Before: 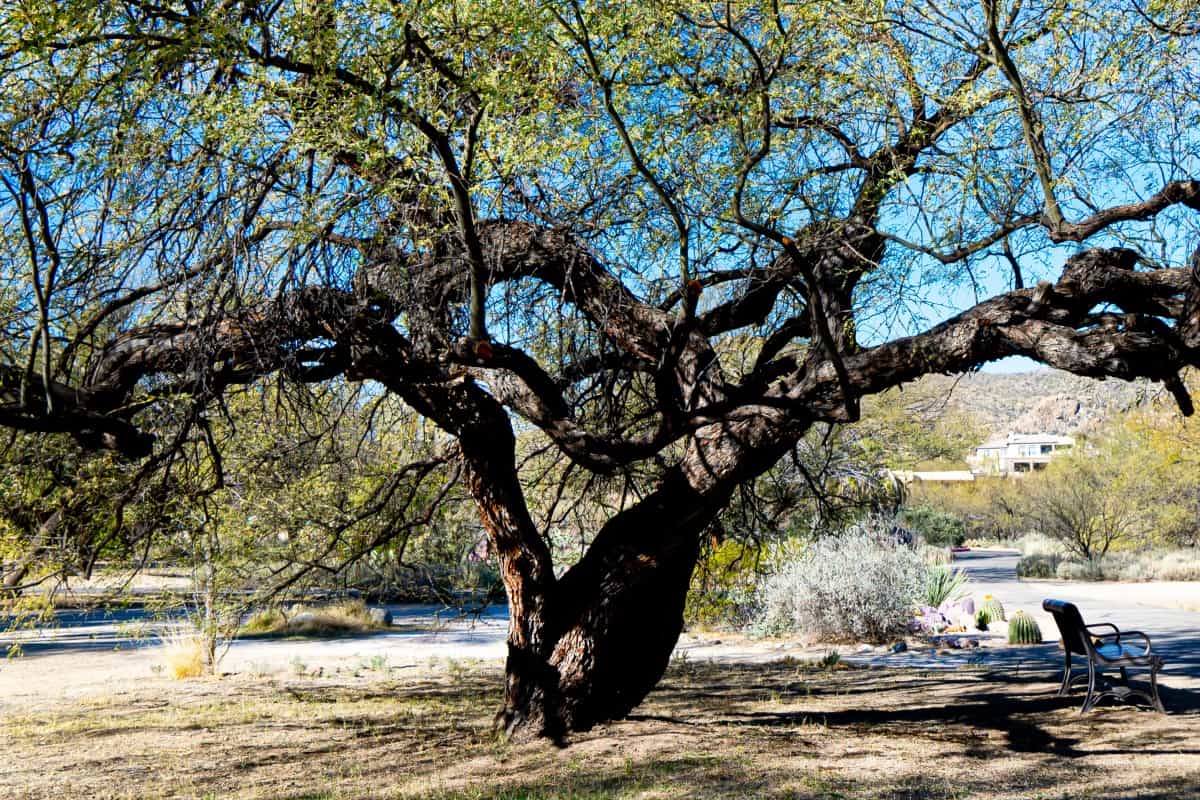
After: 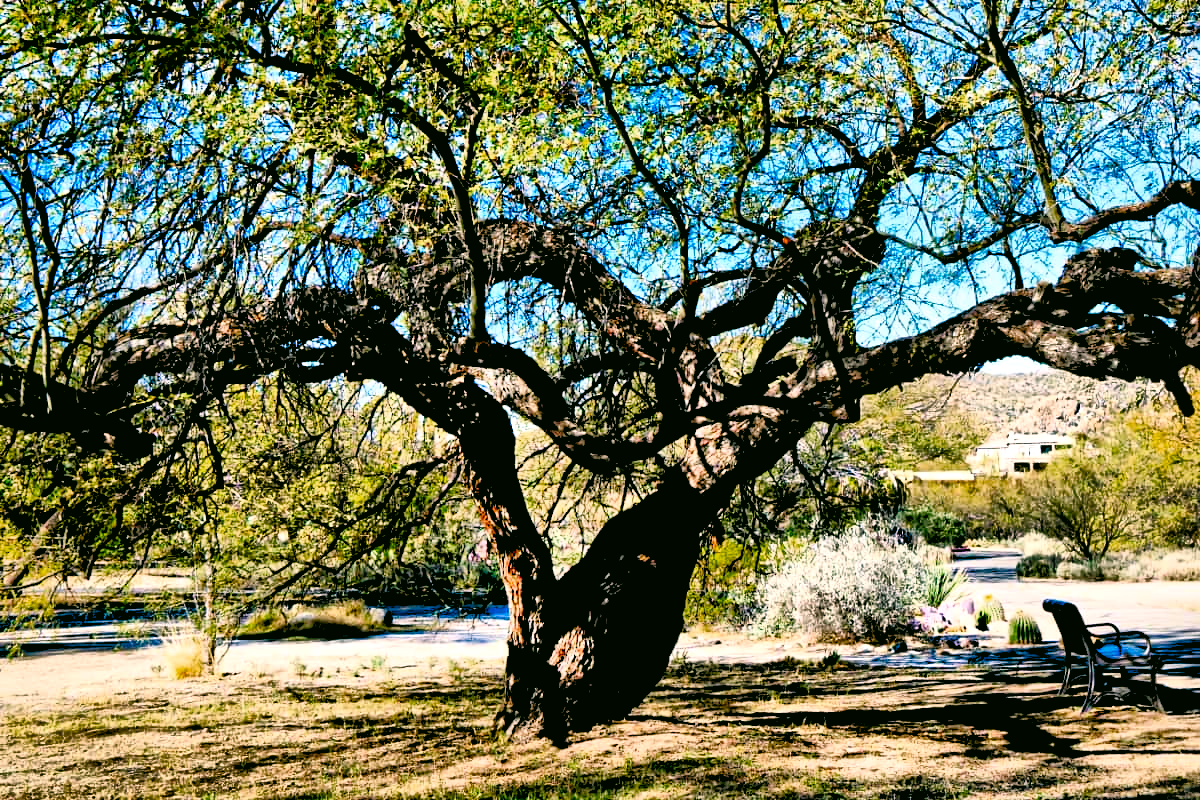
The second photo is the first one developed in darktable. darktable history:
contrast brightness saturation: contrast 0.28
exposure: exposure 0.2 EV, compensate highlight preservation false
tone curve: curves: ch0 [(0, 0) (0.004, 0.001) (0.133, 0.112) (0.325, 0.362) (0.832, 0.893) (1, 1)], color space Lab, linked channels, preserve colors none
color correction: highlights a* 4.02, highlights b* 4.98, shadows a* -7.55, shadows b* 4.98
contrast equalizer: y [[0.601, 0.6, 0.598, 0.598, 0.6, 0.601], [0.5 ×6], [0.5 ×6], [0 ×6], [0 ×6]]
levels: levels [0.072, 0.414, 0.976]
shadows and highlights: soften with gaussian
local contrast: mode bilateral grid, contrast 25, coarseness 60, detail 151%, midtone range 0.2
tone mapping: contrast compression 1.5, spatial extent 10 | blend: blend mode average, opacity 100%; mask: uniform (no mask)
color zones: curves: ch0 [(0, 0.425) (0.143, 0.422) (0.286, 0.42) (0.429, 0.419) (0.571, 0.419) (0.714, 0.42) (0.857, 0.422) (1, 0.425)]; ch1 [(0, 0.666) (0.143, 0.669) (0.286, 0.671) (0.429, 0.67) (0.571, 0.67) (0.714, 0.67) (0.857, 0.67) (1, 0.666)]
